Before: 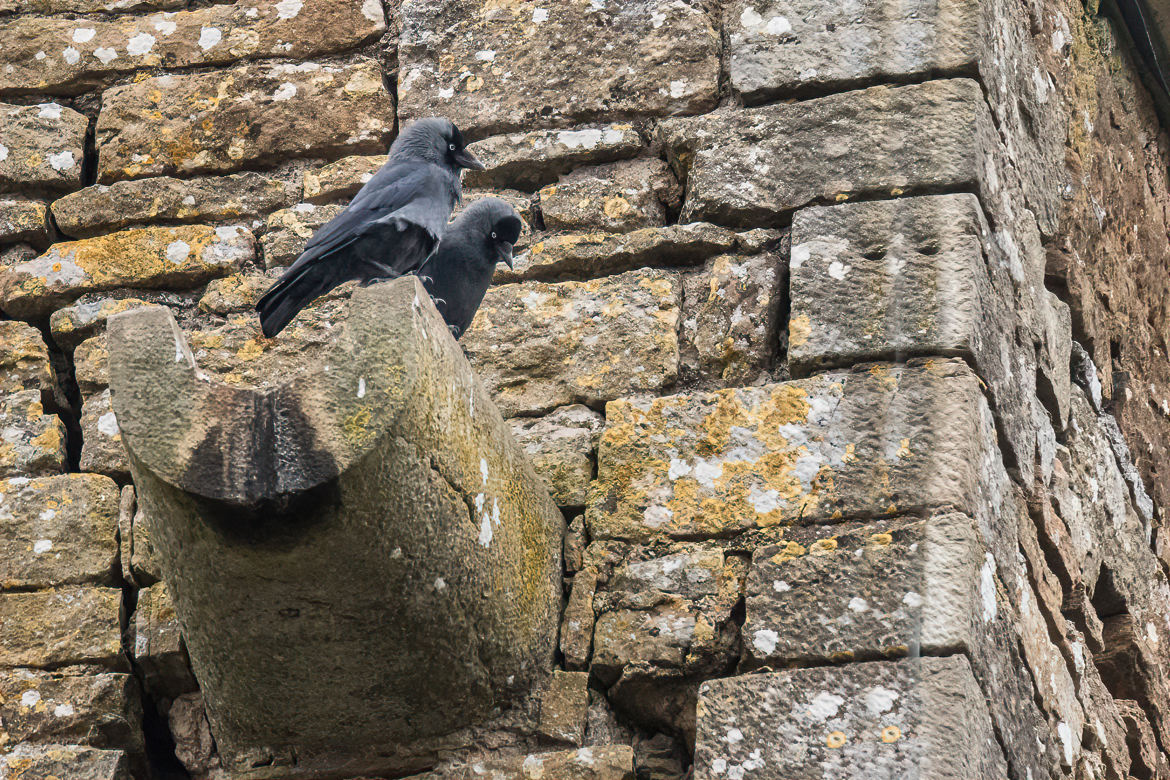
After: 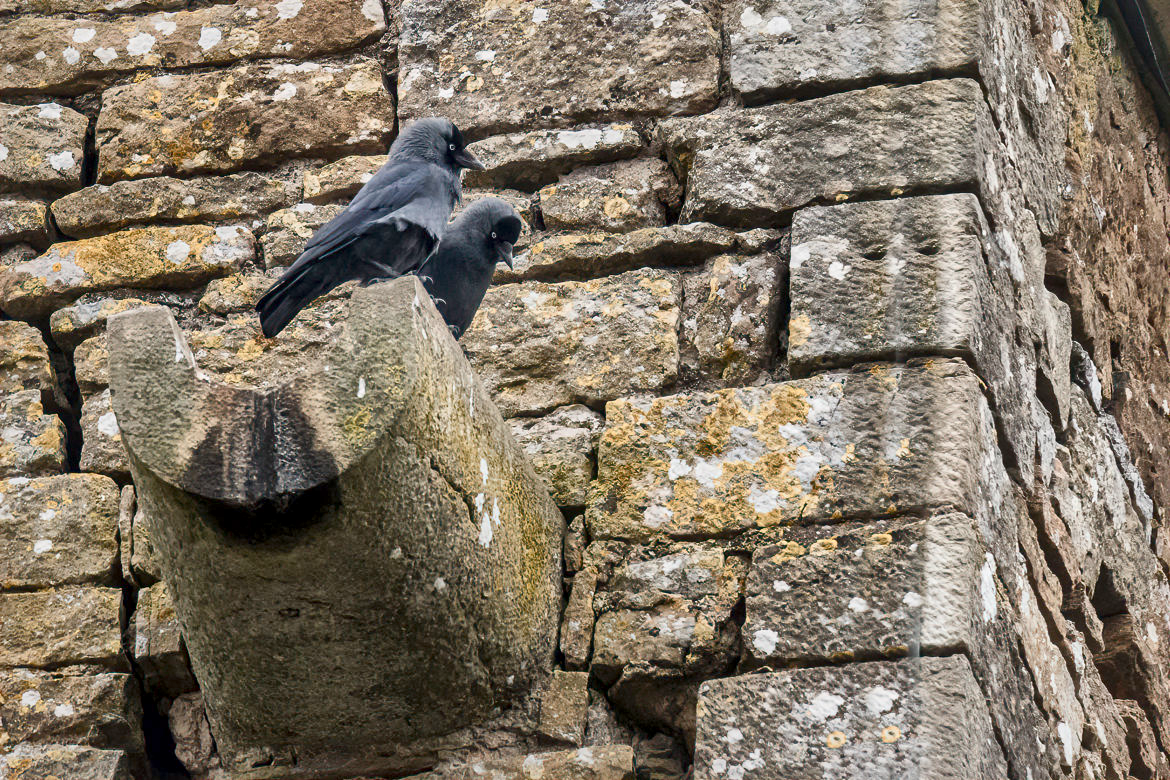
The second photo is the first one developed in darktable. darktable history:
local contrast: mode bilateral grid, contrast 20, coarseness 50, detail 172%, midtone range 0.2
color balance rgb: perceptual saturation grading › global saturation 0.333%, perceptual saturation grading › highlights -16.086%, perceptual saturation grading › shadows 24.714%, contrast -10.158%
